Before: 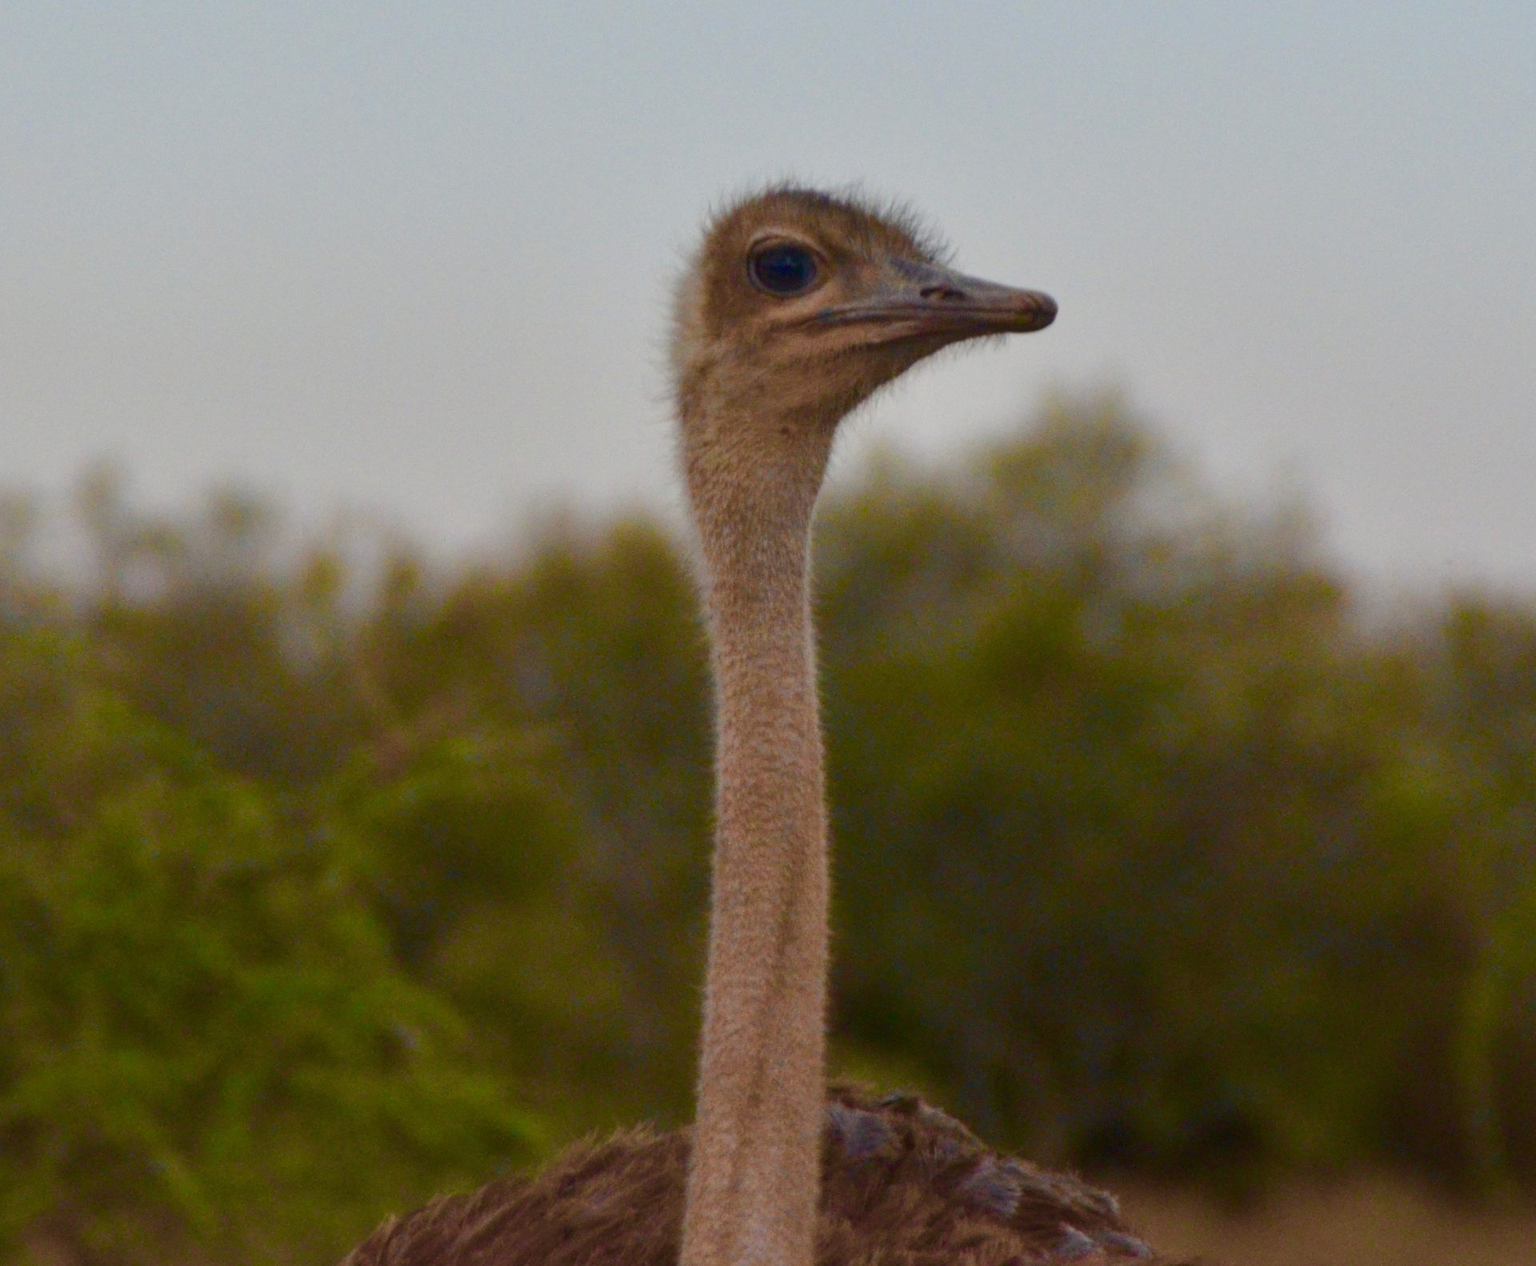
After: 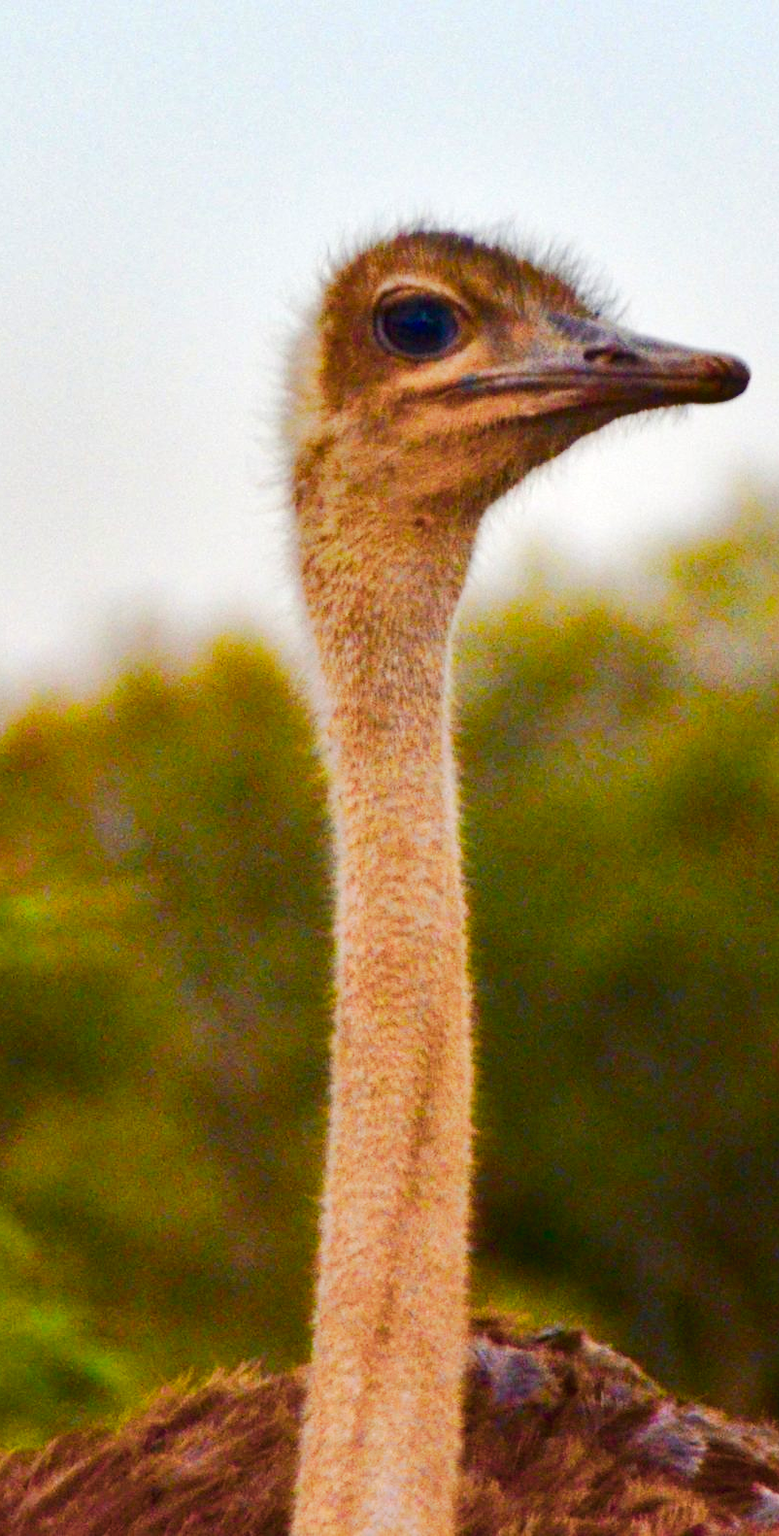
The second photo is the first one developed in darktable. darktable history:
exposure: exposure 0.789 EV, compensate exposure bias true, compensate highlight preservation false
shadows and highlights: shadows 13.01, white point adjustment 1.17, soften with gaussian
crop: left 28.603%, right 29.56%
color balance rgb: power › hue 73.29°, perceptual saturation grading › global saturation 0.781%, perceptual brilliance grading › mid-tones 10.412%, perceptual brilliance grading › shadows 14.98%, global vibrance 20%
tone curve: curves: ch0 [(0, 0) (0.003, 0.016) (0.011, 0.016) (0.025, 0.016) (0.044, 0.016) (0.069, 0.016) (0.1, 0.026) (0.136, 0.047) (0.177, 0.088) (0.224, 0.14) (0.277, 0.2) (0.335, 0.276) (0.399, 0.37) (0.468, 0.47) (0.543, 0.583) (0.623, 0.698) (0.709, 0.779) (0.801, 0.858) (0.898, 0.929) (1, 1)], preserve colors none
